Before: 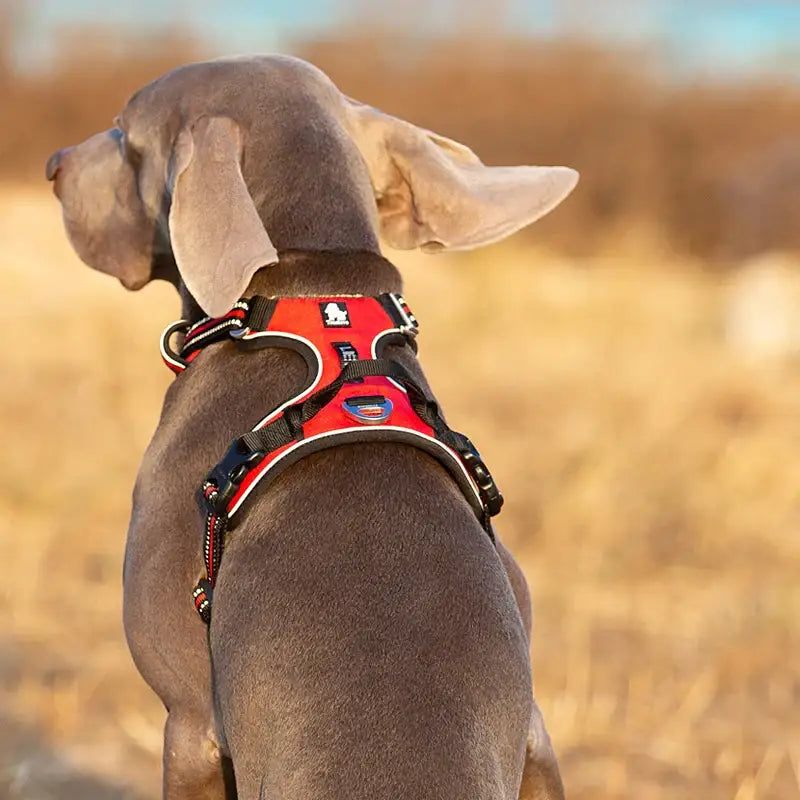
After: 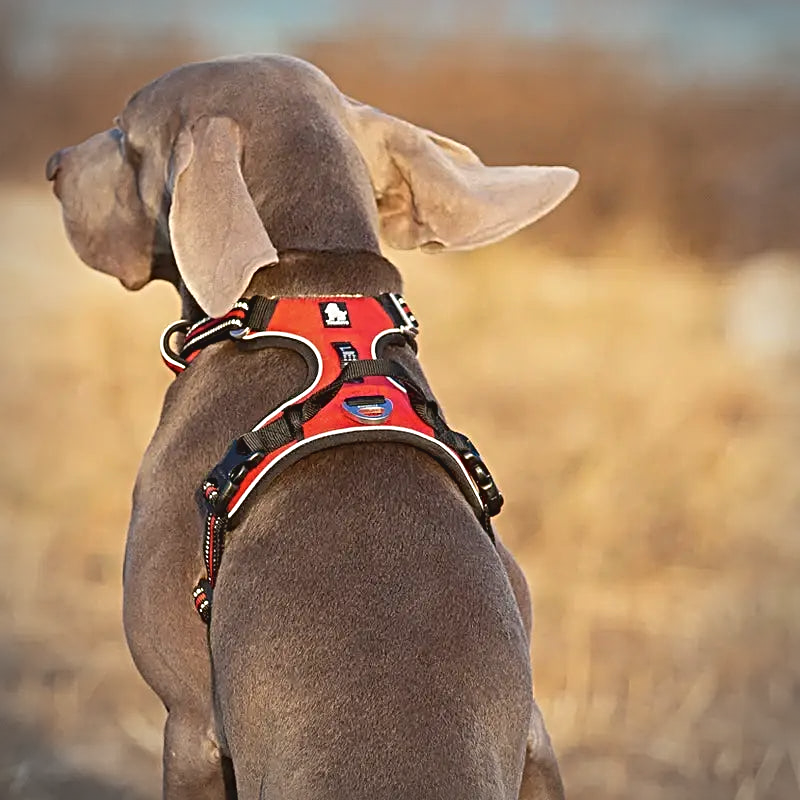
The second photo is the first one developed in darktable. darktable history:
contrast brightness saturation: contrast -0.1, saturation -0.1
vignetting: on, module defaults
sharpen: radius 4
